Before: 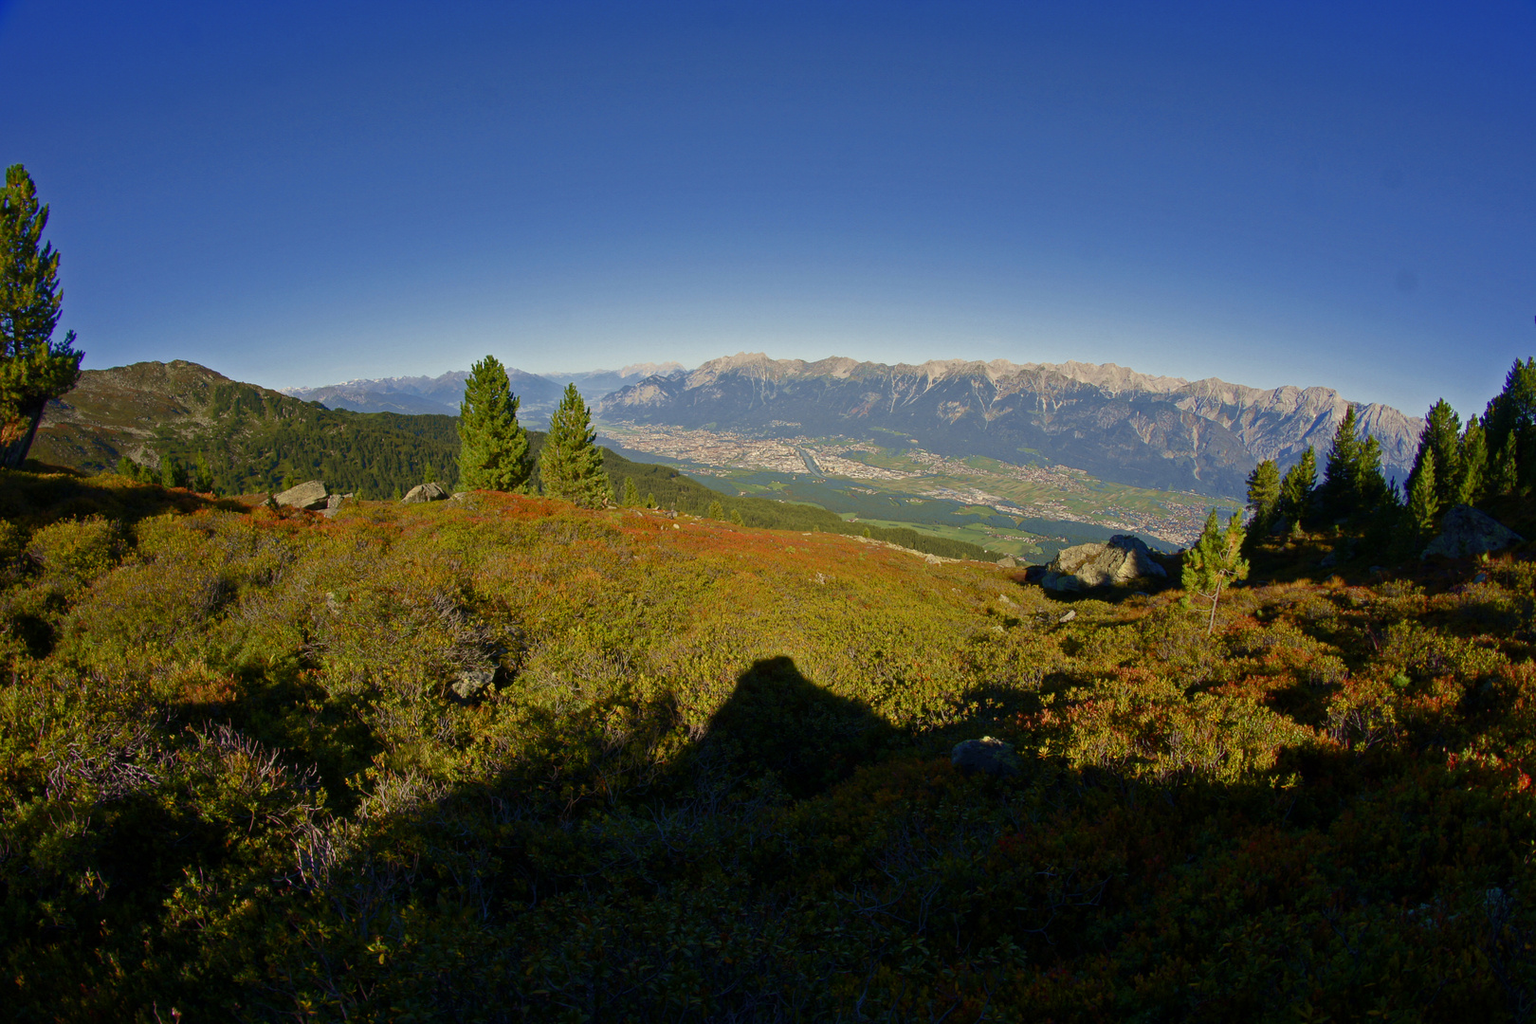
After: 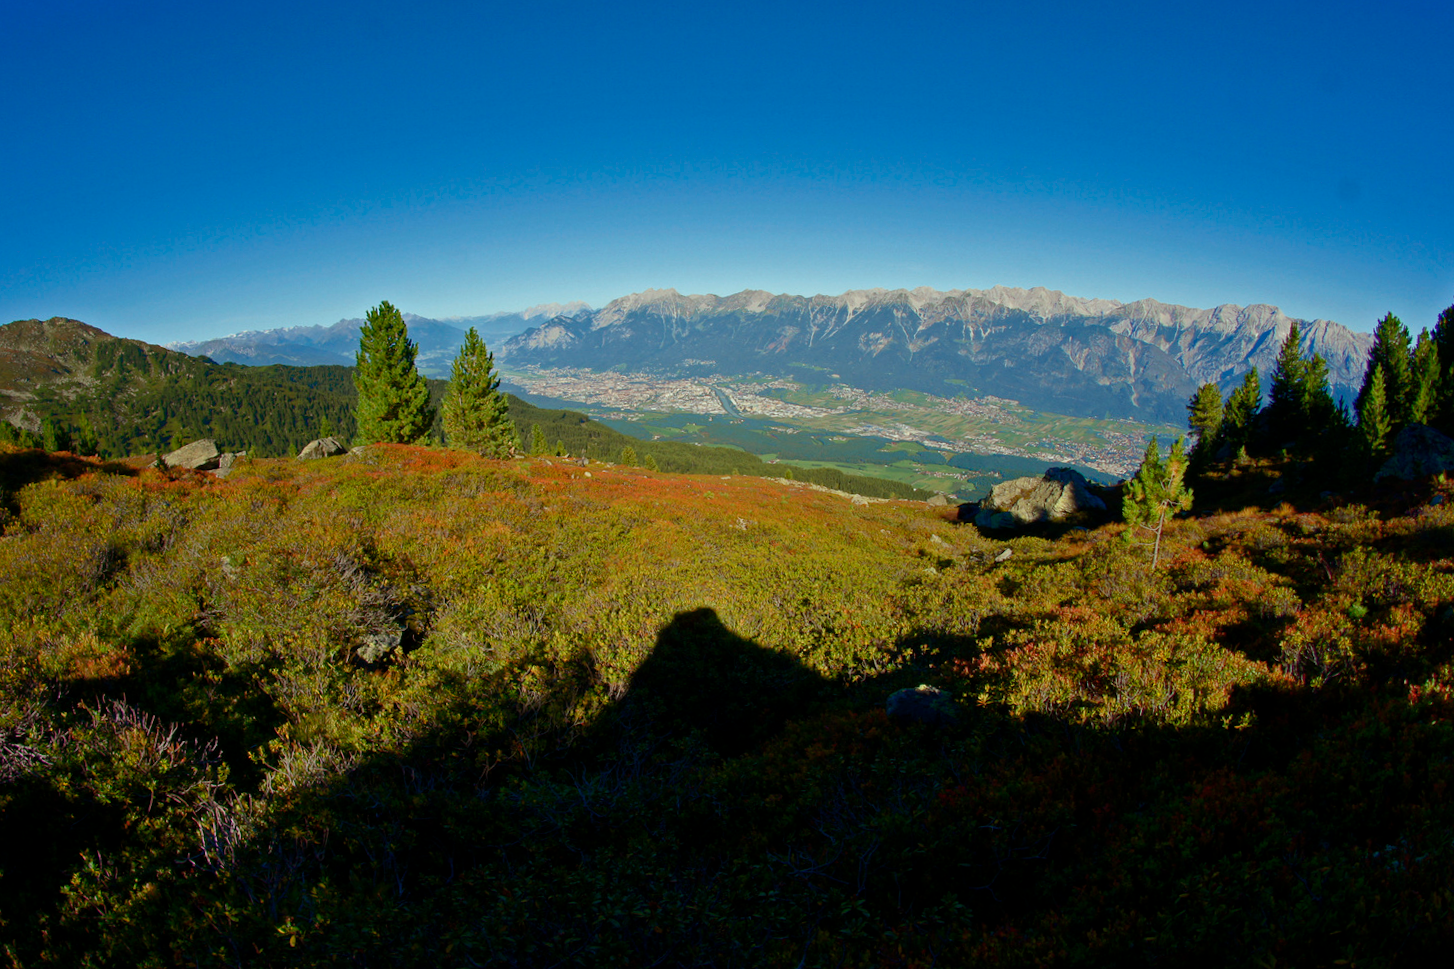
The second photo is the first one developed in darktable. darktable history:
rotate and perspective: crop left 0, crop top 0
color correction: highlights a* -10.04, highlights b* -10.37
crop and rotate: angle 1.96°, left 5.673%, top 5.673%
